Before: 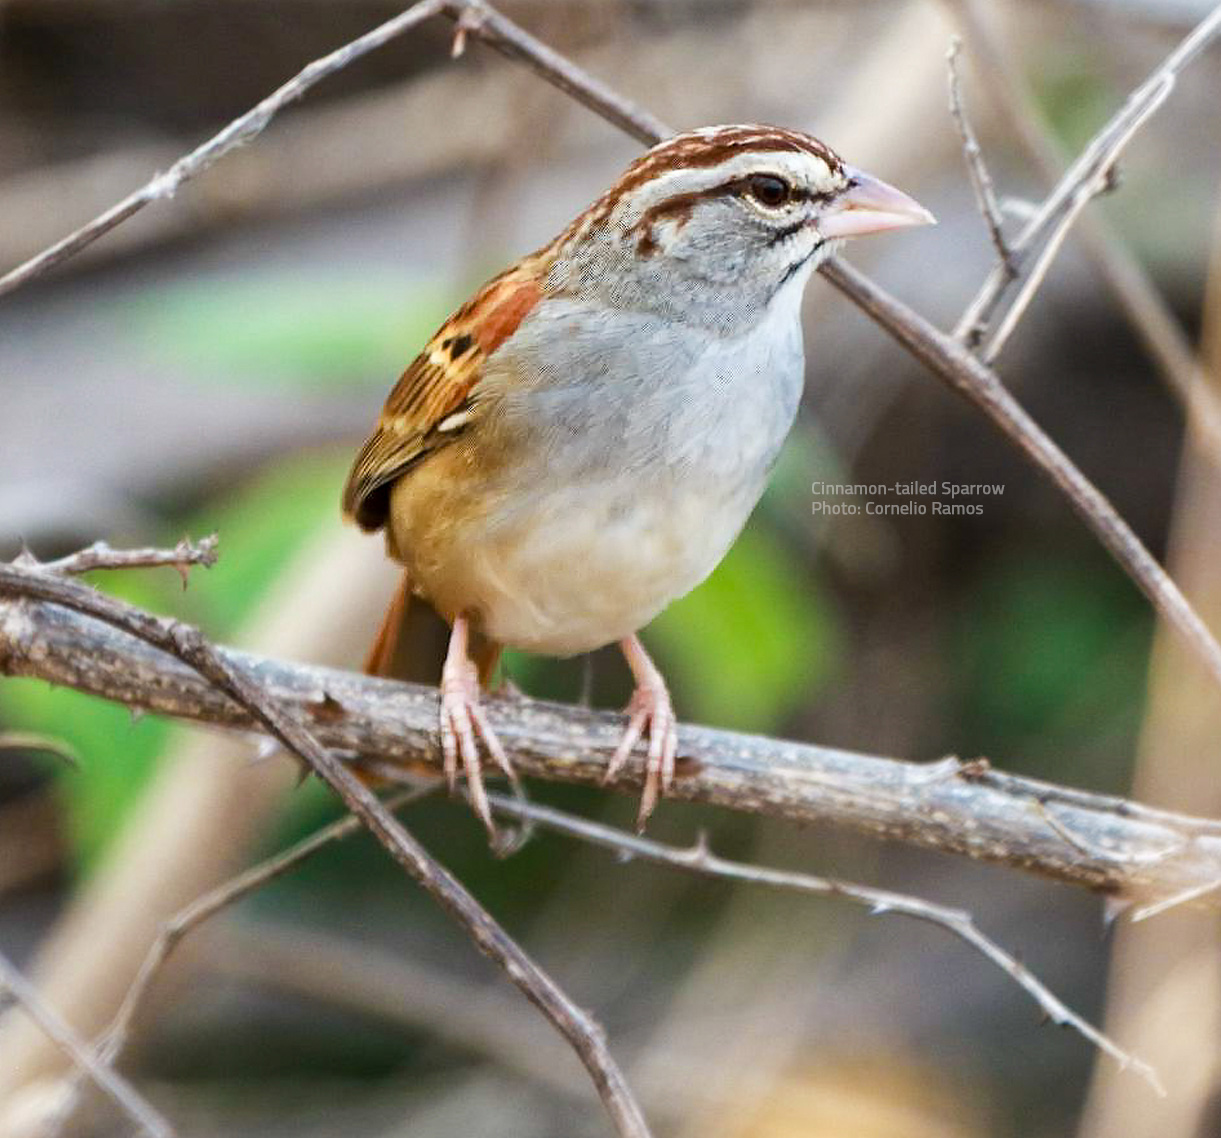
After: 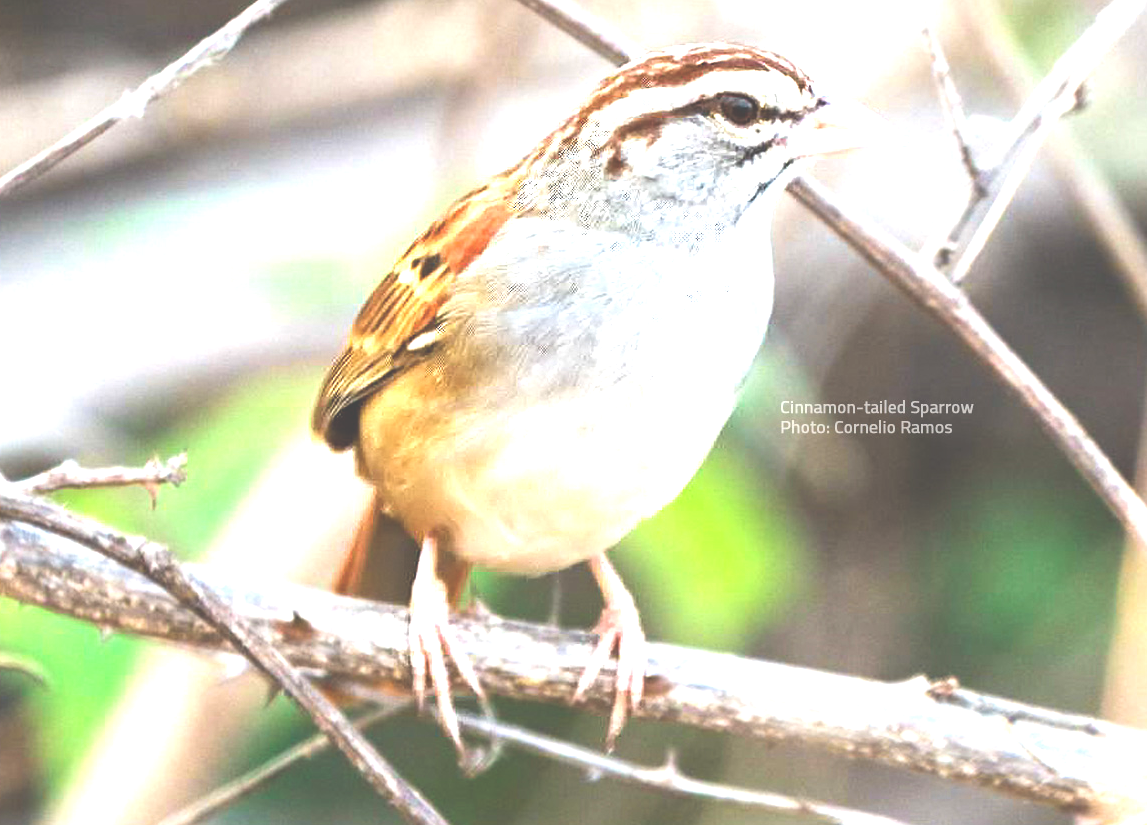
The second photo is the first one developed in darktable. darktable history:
crop: left 2.596%, top 7.206%, right 3.437%, bottom 20.225%
exposure: black level correction -0.023, exposure 1.394 EV, compensate exposure bias true, compensate highlight preservation false
